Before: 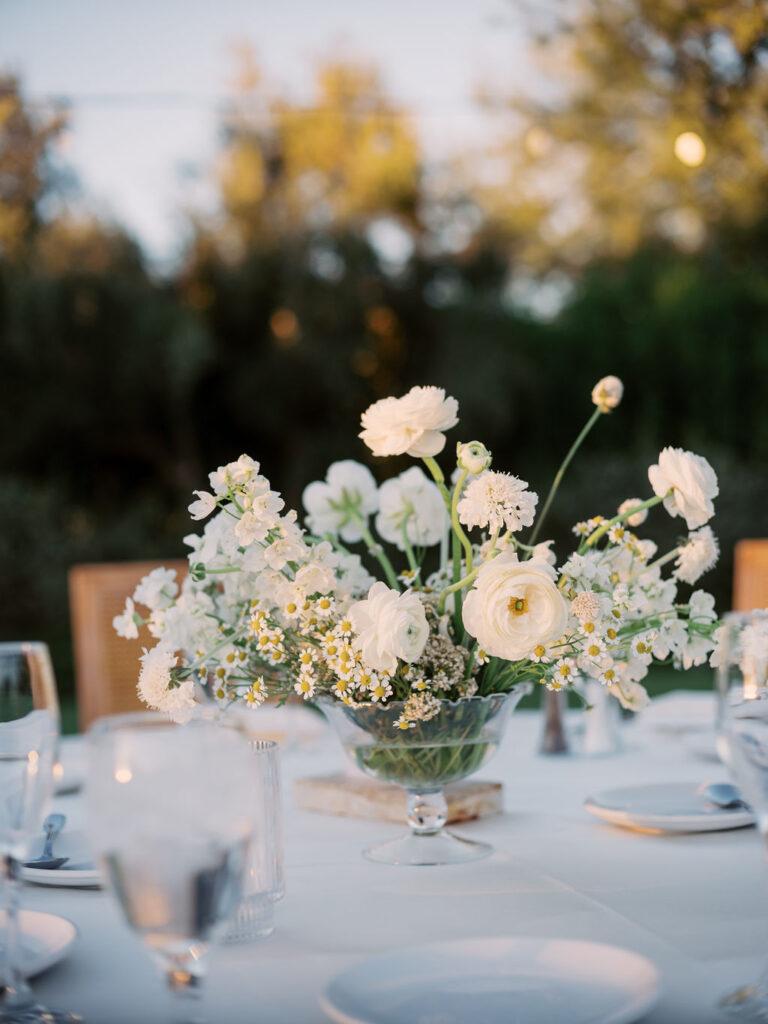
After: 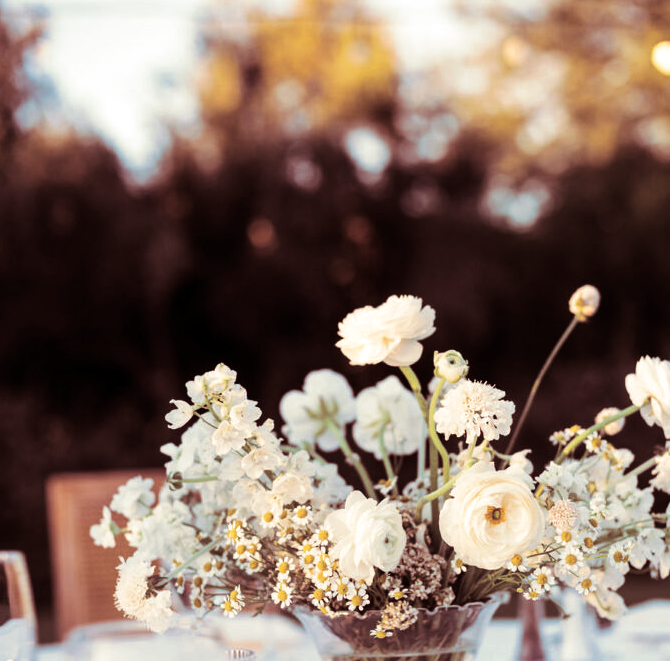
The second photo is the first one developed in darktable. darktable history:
tone equalizer: -8 EV -0.417 EV, -7 EV -0.389 EV, -6 EV -0.333 EV, -5 EV -0.222 EV, -3 EV 0.222 EV, -2 EV 0.333 EV, -1 EV 0.389 EV, +0 EV 0.417 EV, edges refinement/feathering 500, mask exposure compensation -1.25 EV, preserve details no
white balance: red 1, blue 1
split-toning: compress 20%
crop: left 3.015%, top 8.969%, right 9.647%, bottom 26.457%
